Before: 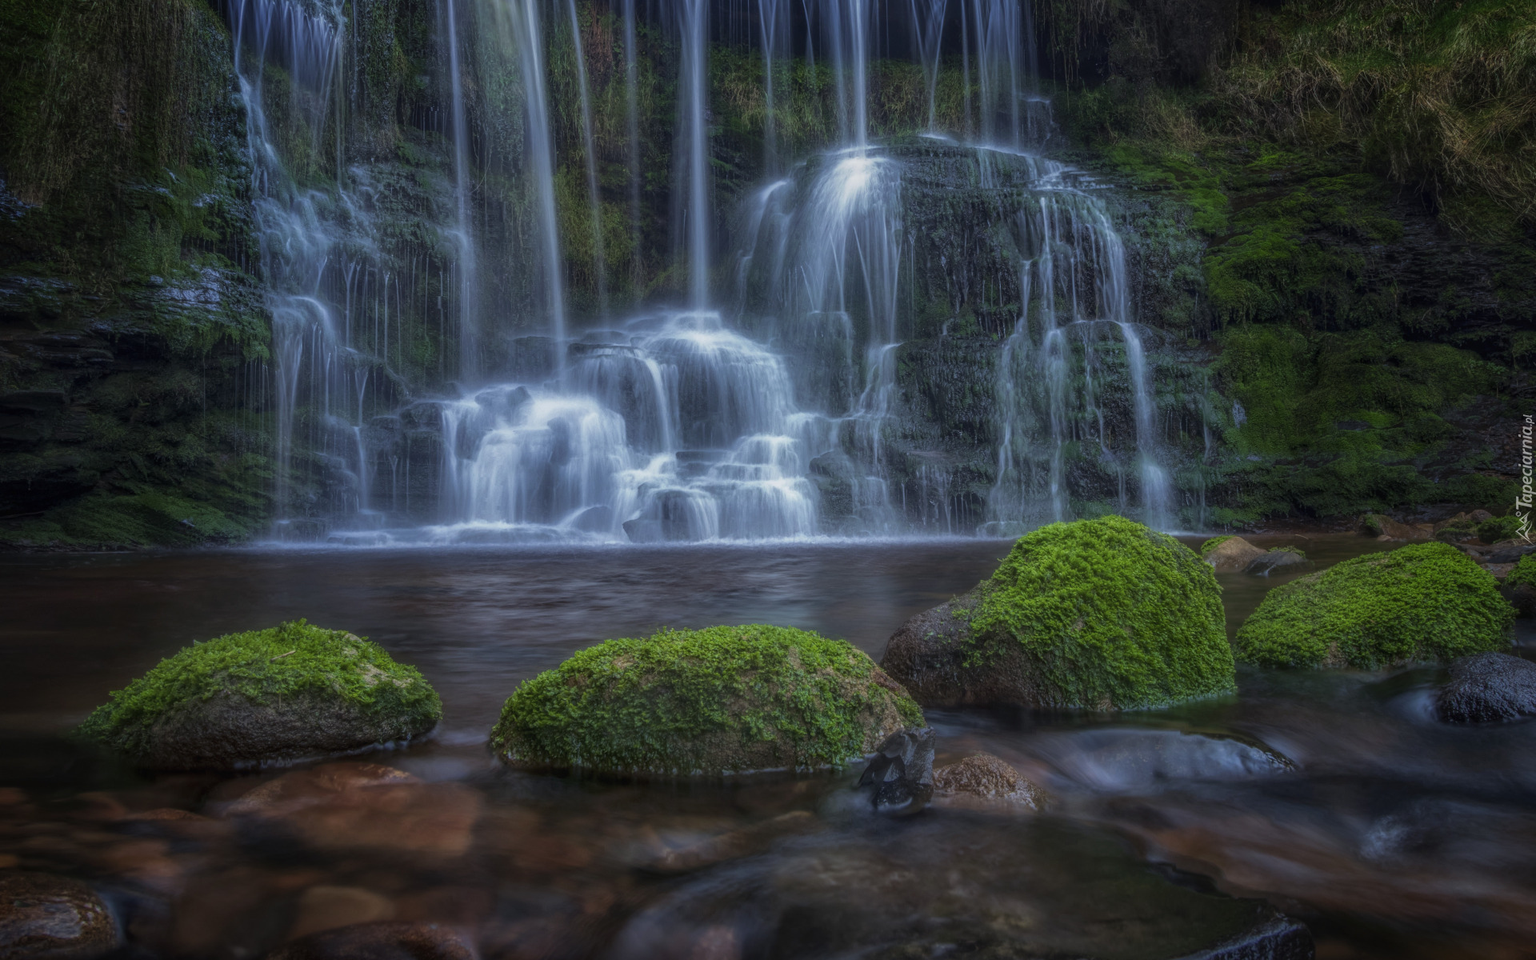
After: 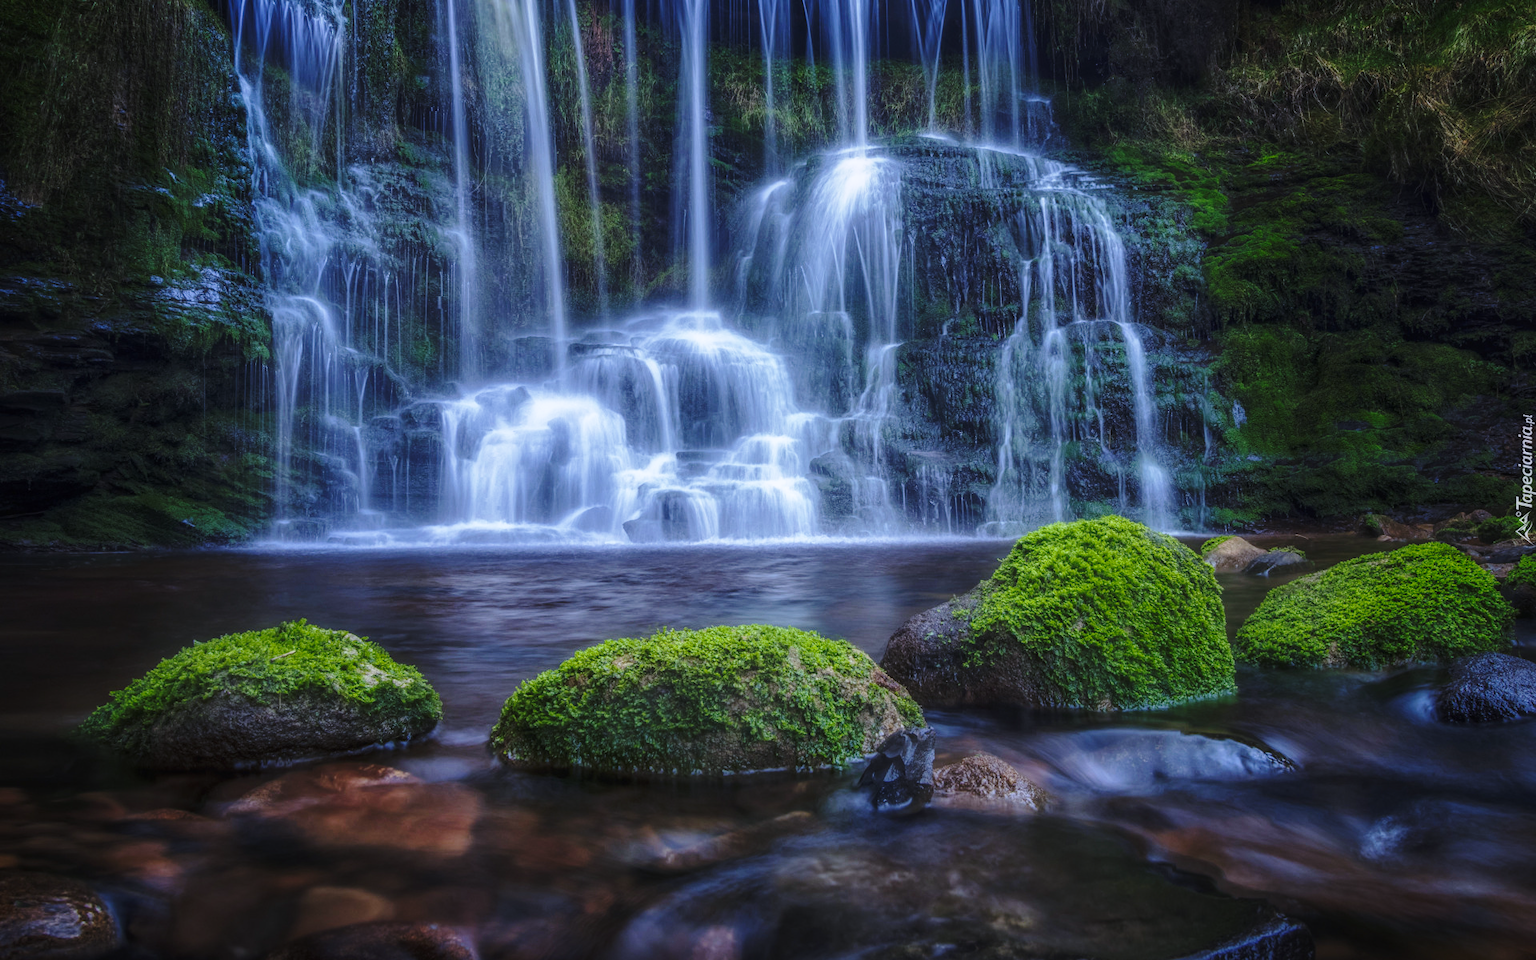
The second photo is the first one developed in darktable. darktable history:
base curve: curves: ch0 [(0, 0) (0.036, 0.037) (0.121, 0.228) (0.46, 0.76) (0.859, 0.983) (1, 1)], preserve colors none
white balance: red 0.967, blue 1.119, emerald 0.756
